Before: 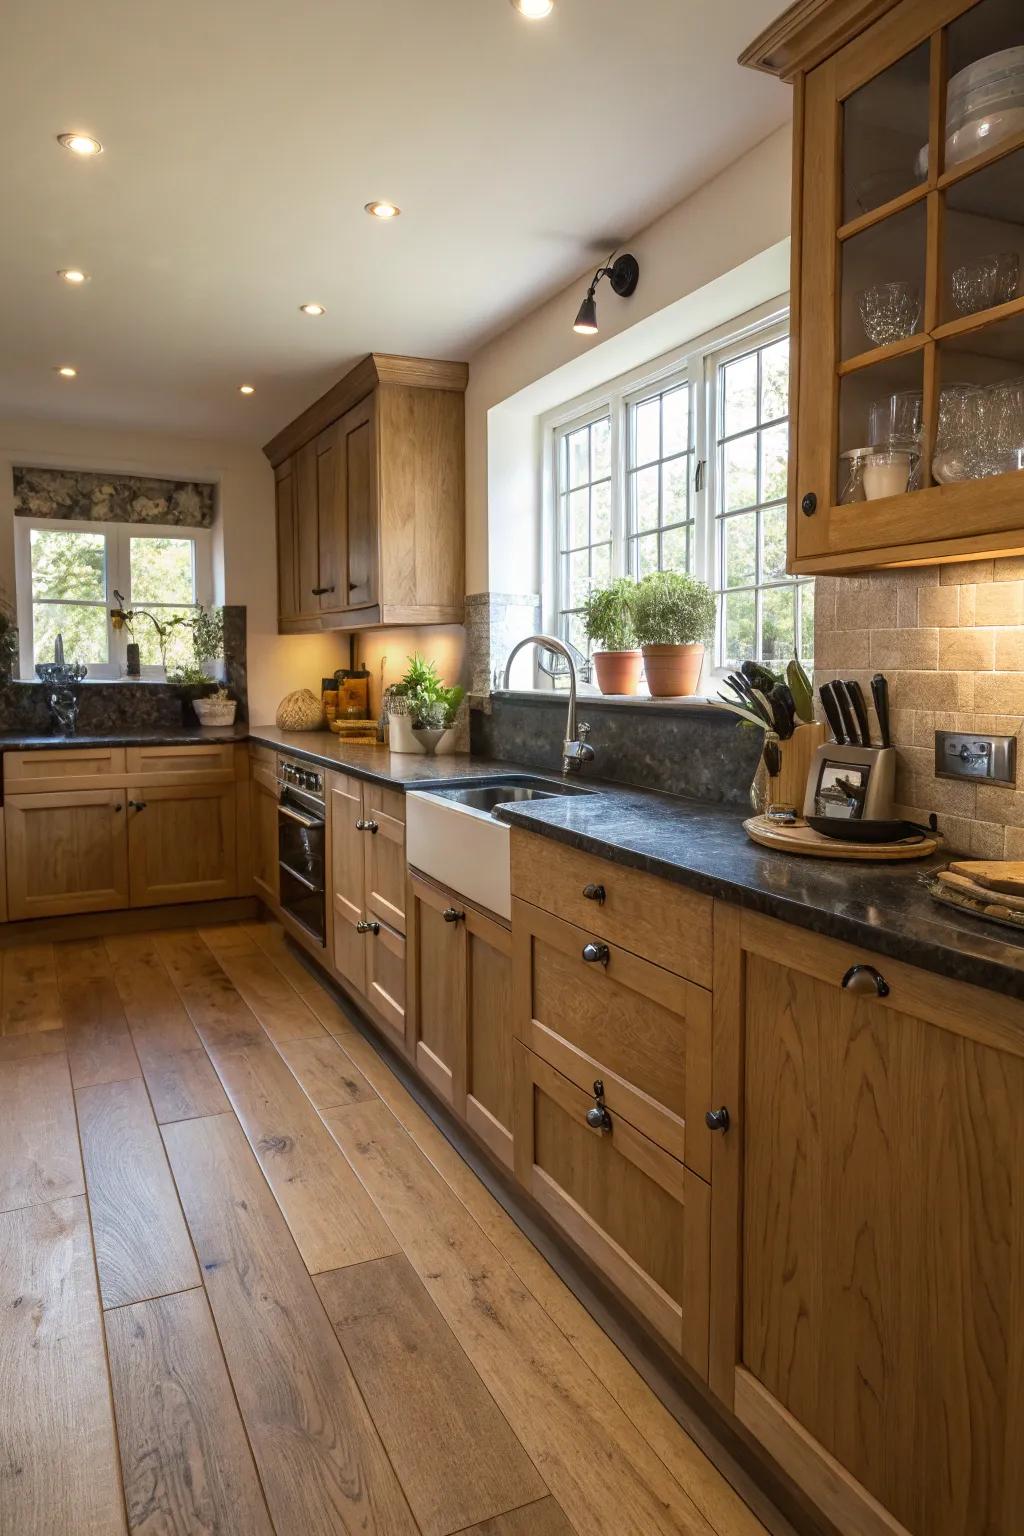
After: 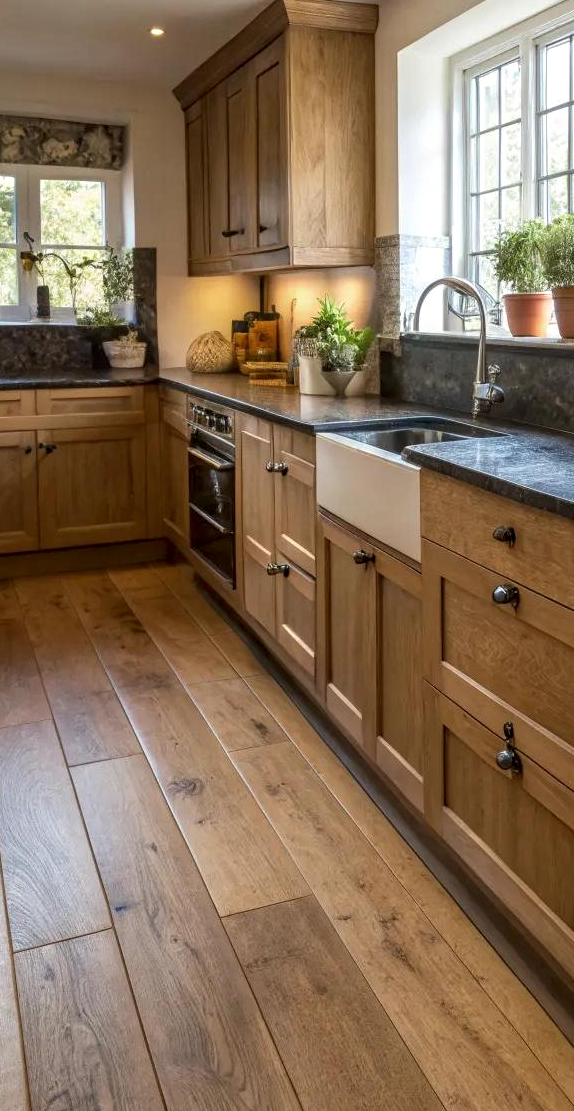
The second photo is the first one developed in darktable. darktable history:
local contrast: on, module defaults
levels: mode automatic, levels [0.062, 0.494, 0.925]
crop: left 8.796%, top 23.366%, right 35.073%, bottom 4.293%
